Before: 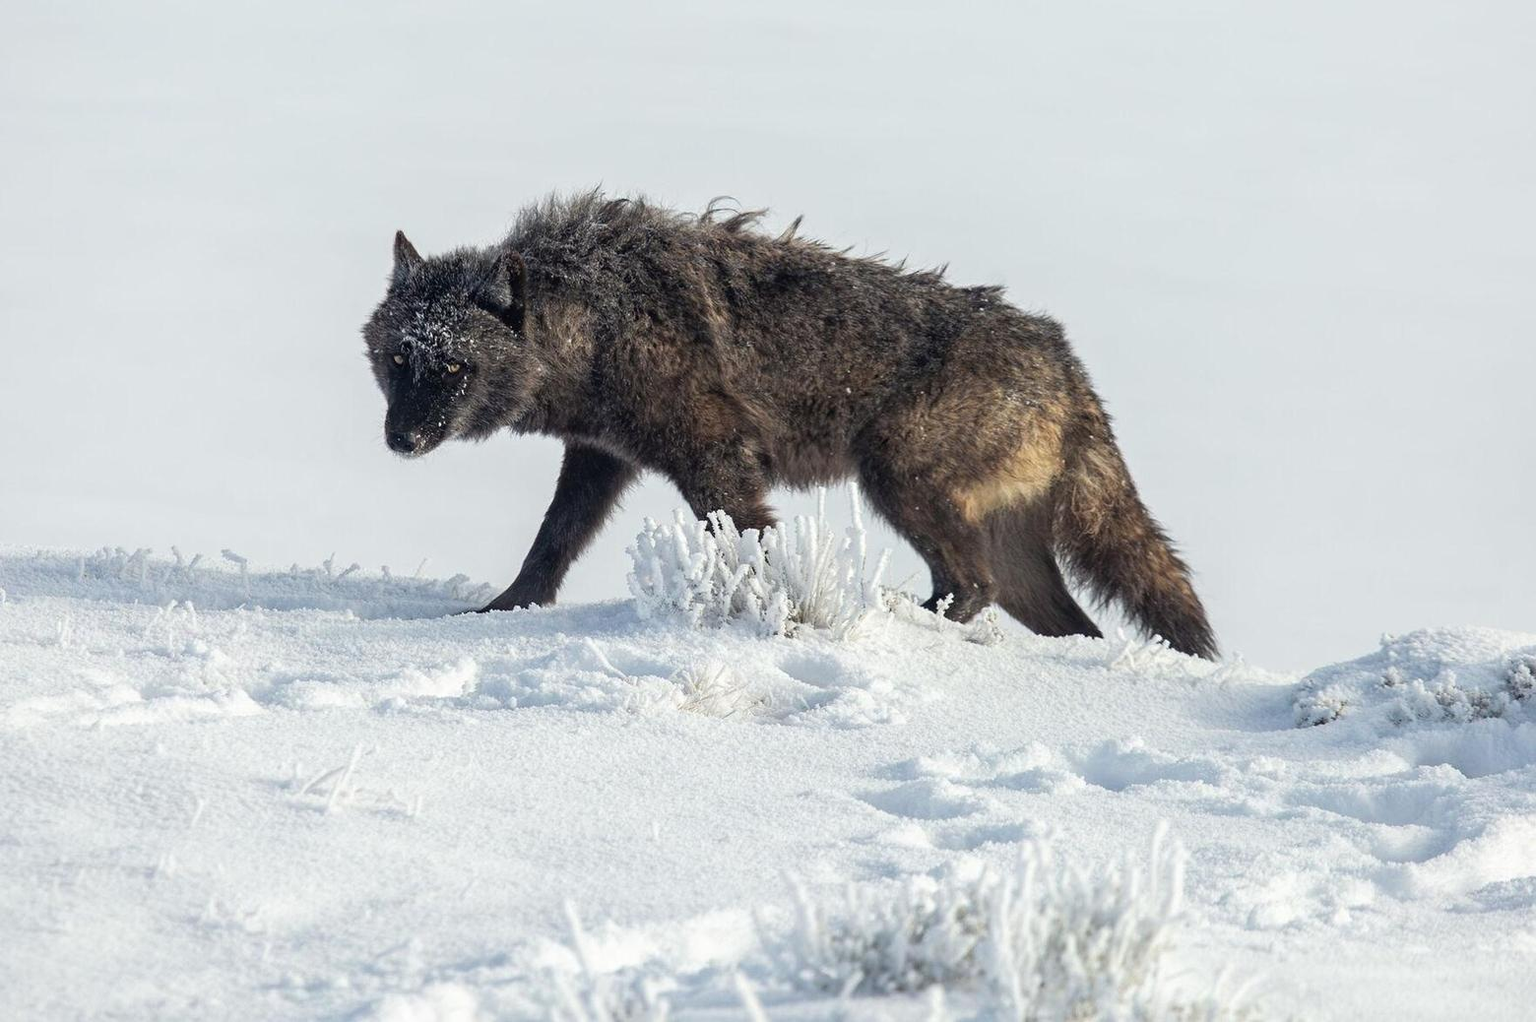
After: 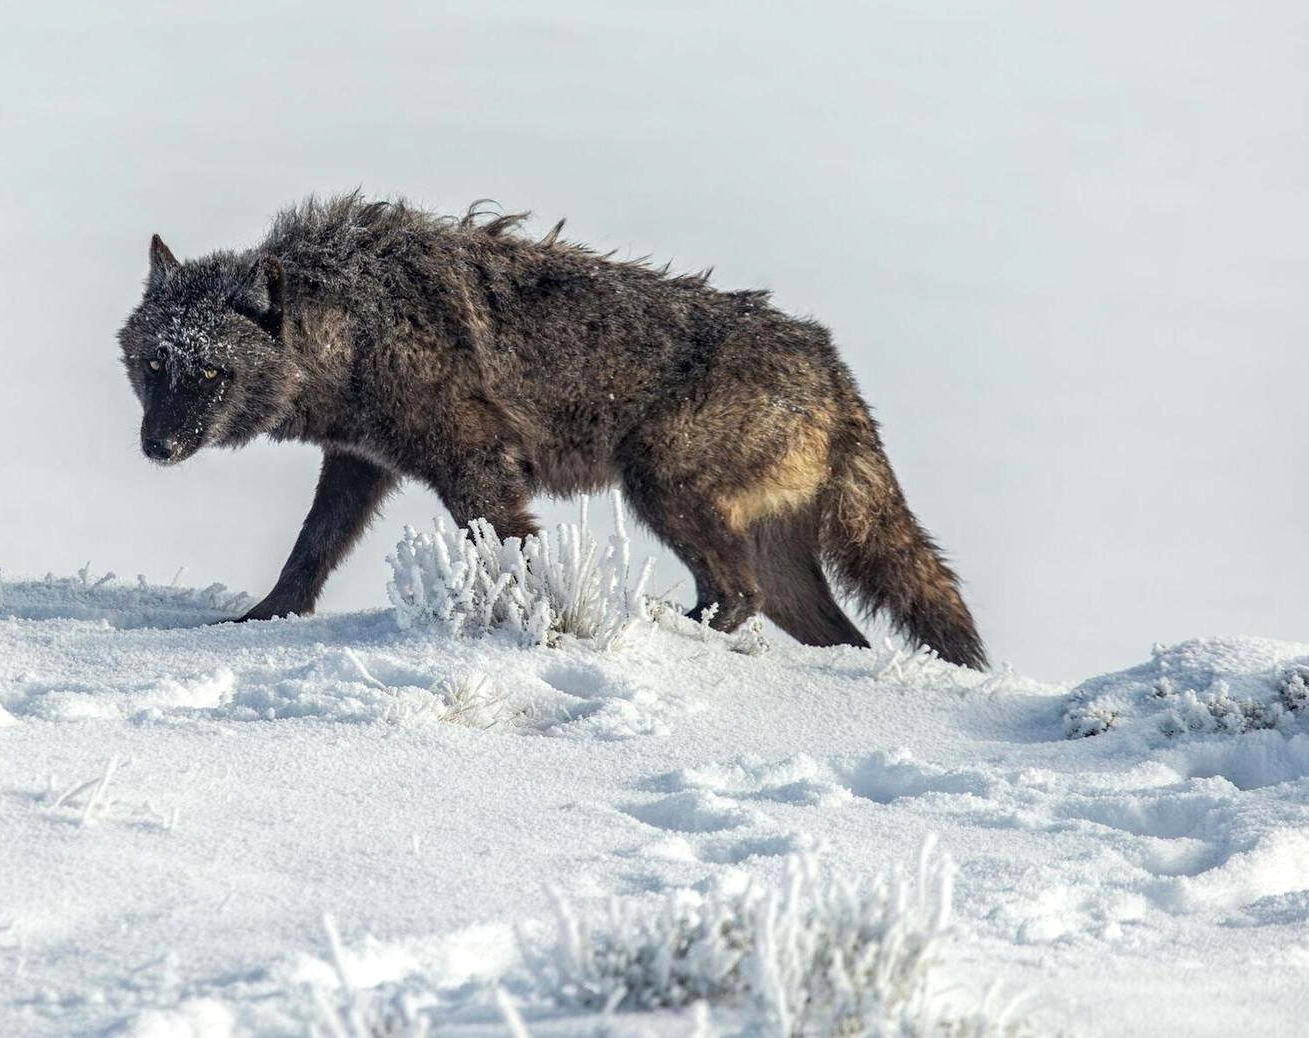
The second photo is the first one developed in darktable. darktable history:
crop: left 16.04%
local contrast: on, module defaults
haze removal: compatibility mode true, adaptive false
